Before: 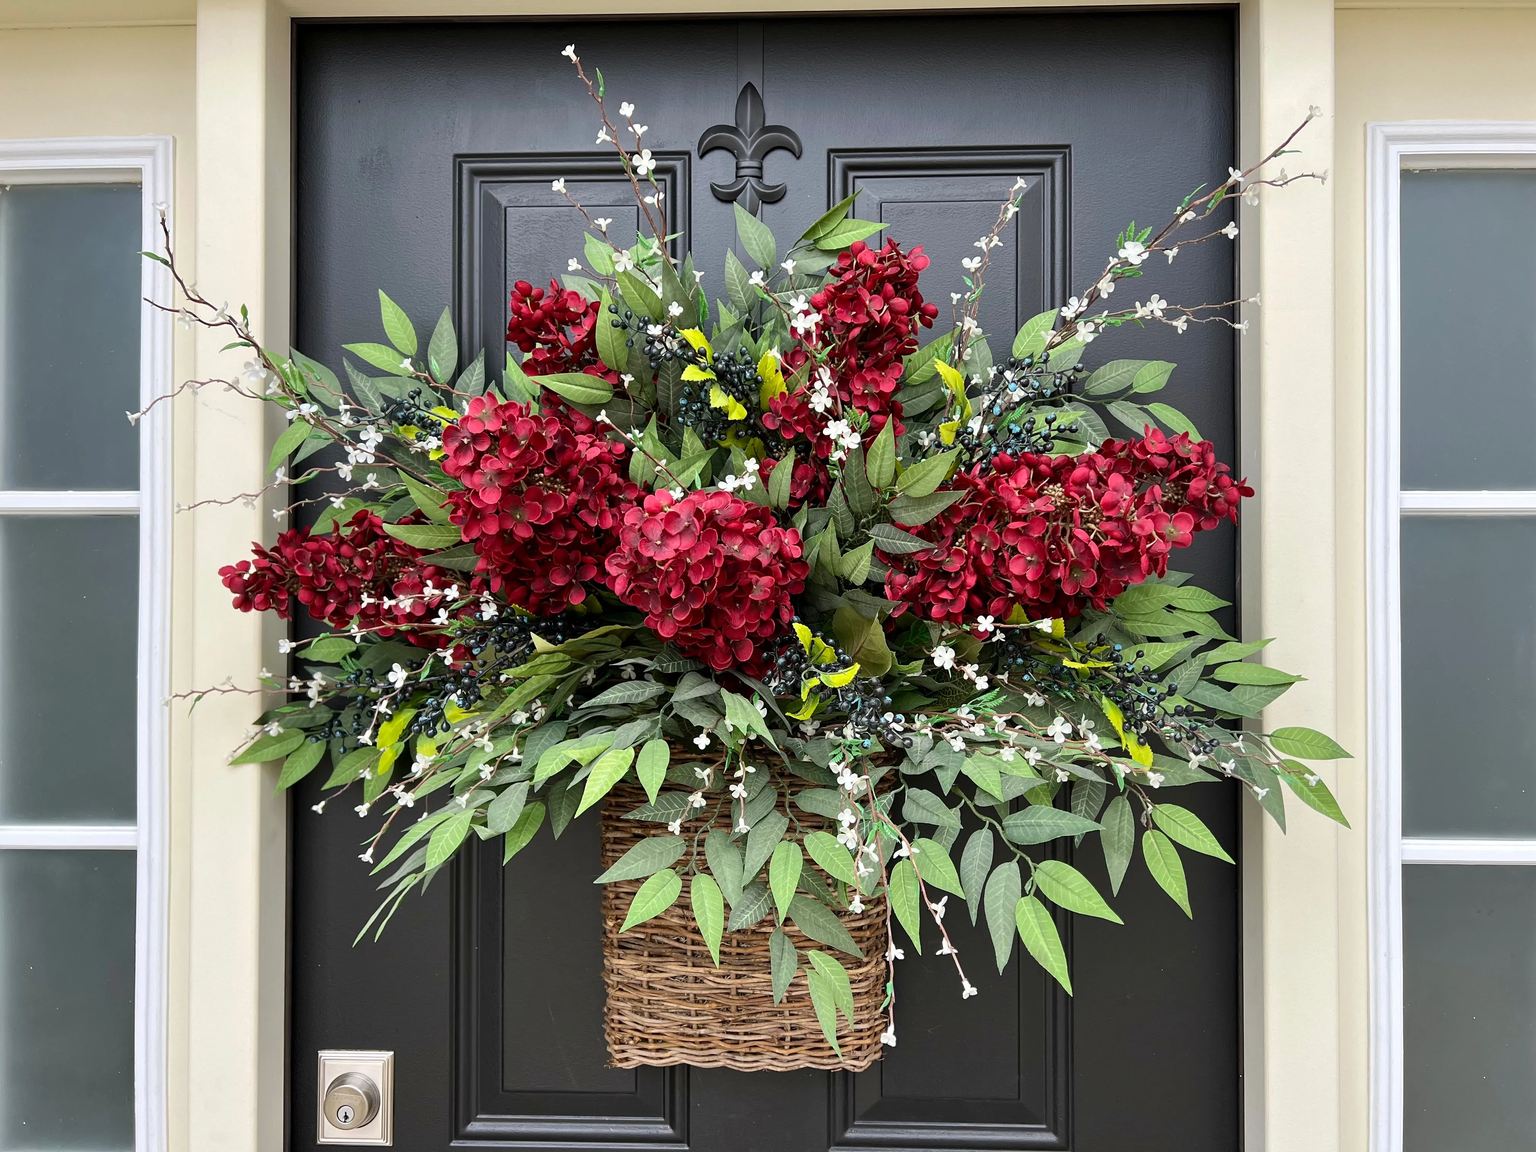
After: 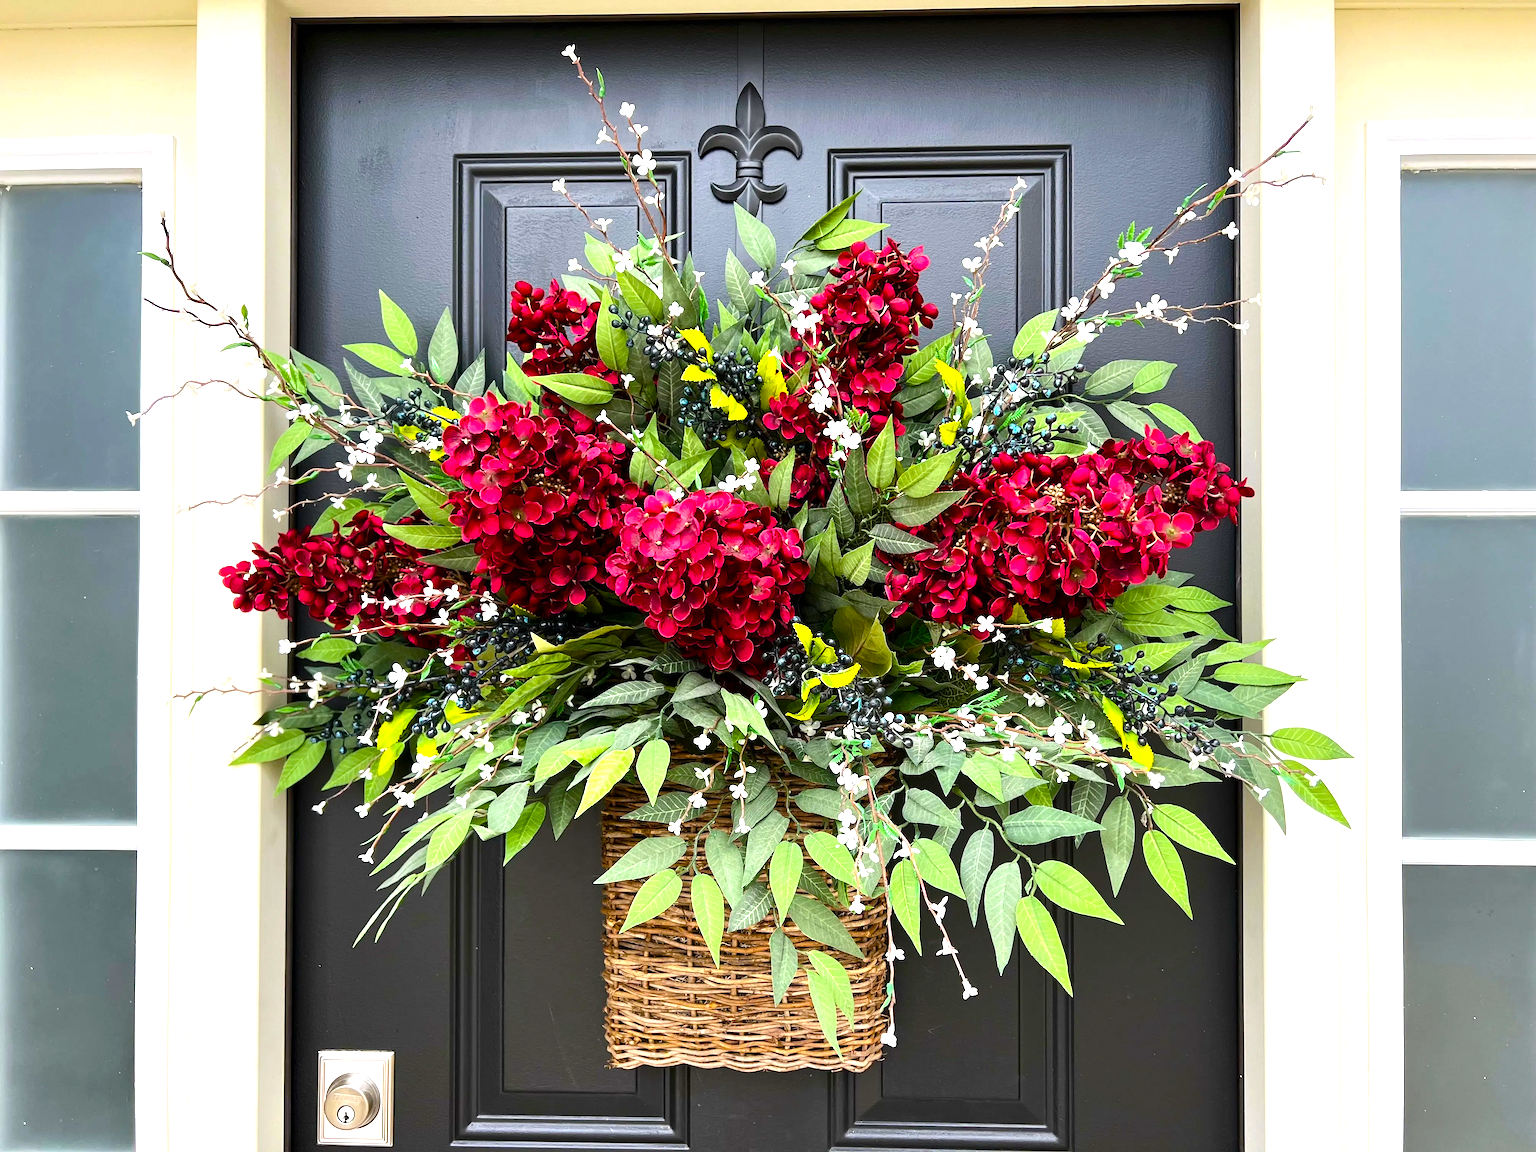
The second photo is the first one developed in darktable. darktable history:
exposure: exposure 0.57 EV, compensate exposure bias true, compensate highlight preservation false
tone equalizer: -8 EV -0.385 EV, -7 EV -0.421 EV, -6 EV -0.344 EV, -5 EV -0.245 EV, -3 EV 0.236 EV, -2 EV 0.355 EV, -1 EV 0.387 EV, +0 EV 0.426 EV, edges refinement/feathering 500, mask exposure compensation -1.57 EV, preserve details no
color balance rgb: perceptual saturation grading › global saturation 35.789%, perceptual saturation grading › shadows 34.61%
